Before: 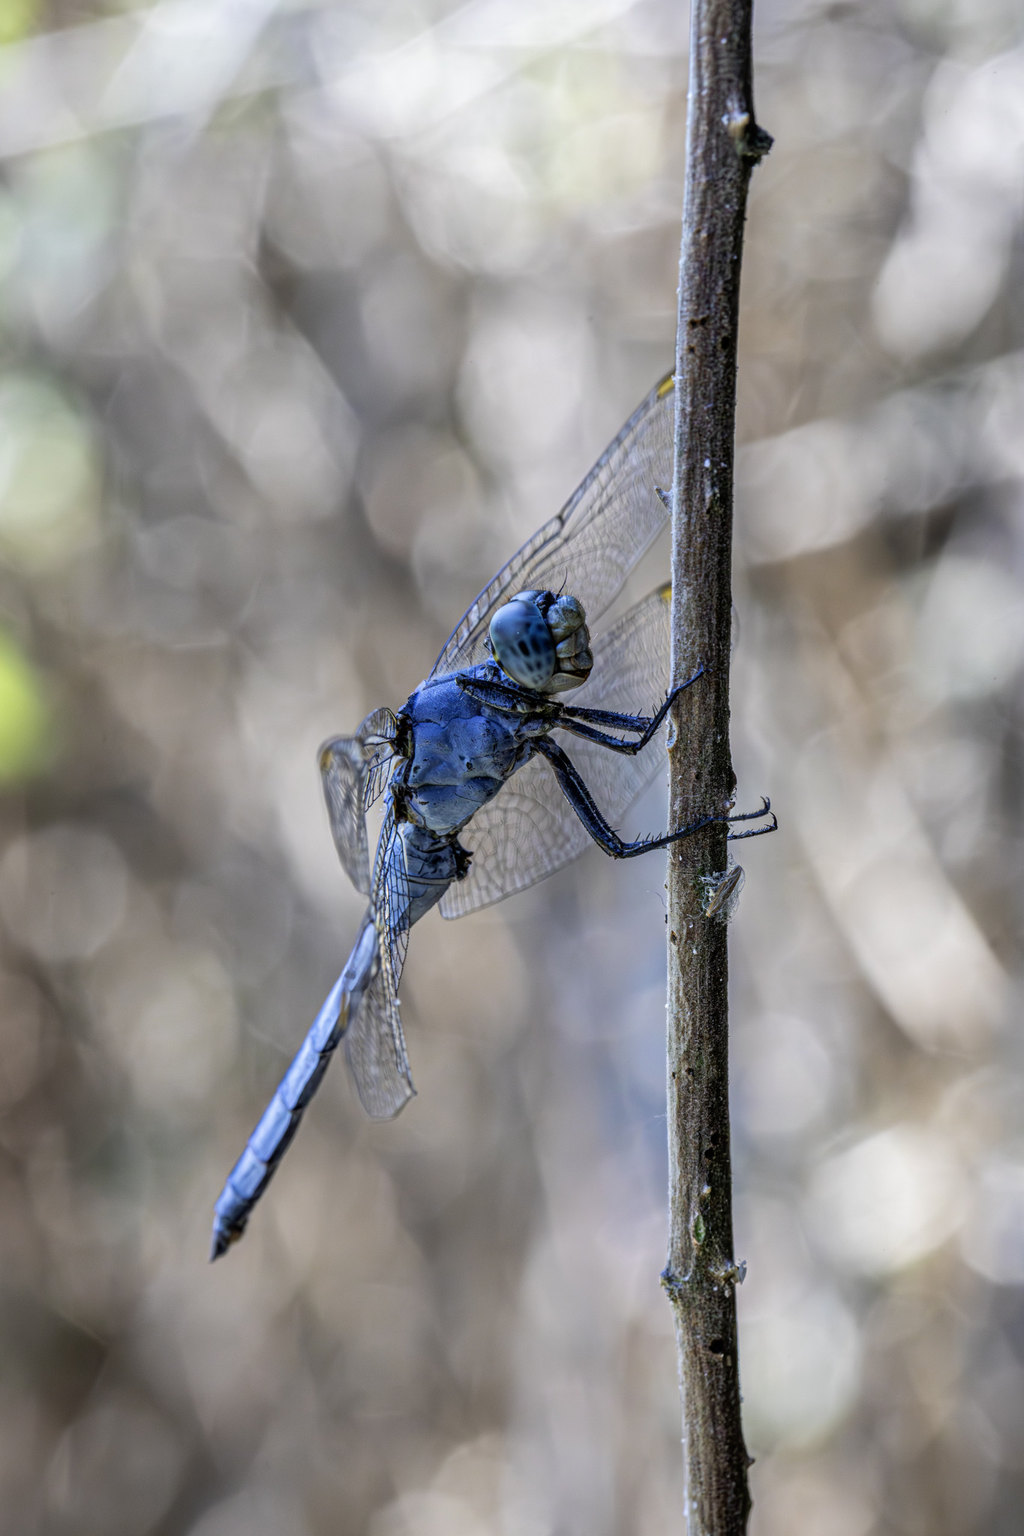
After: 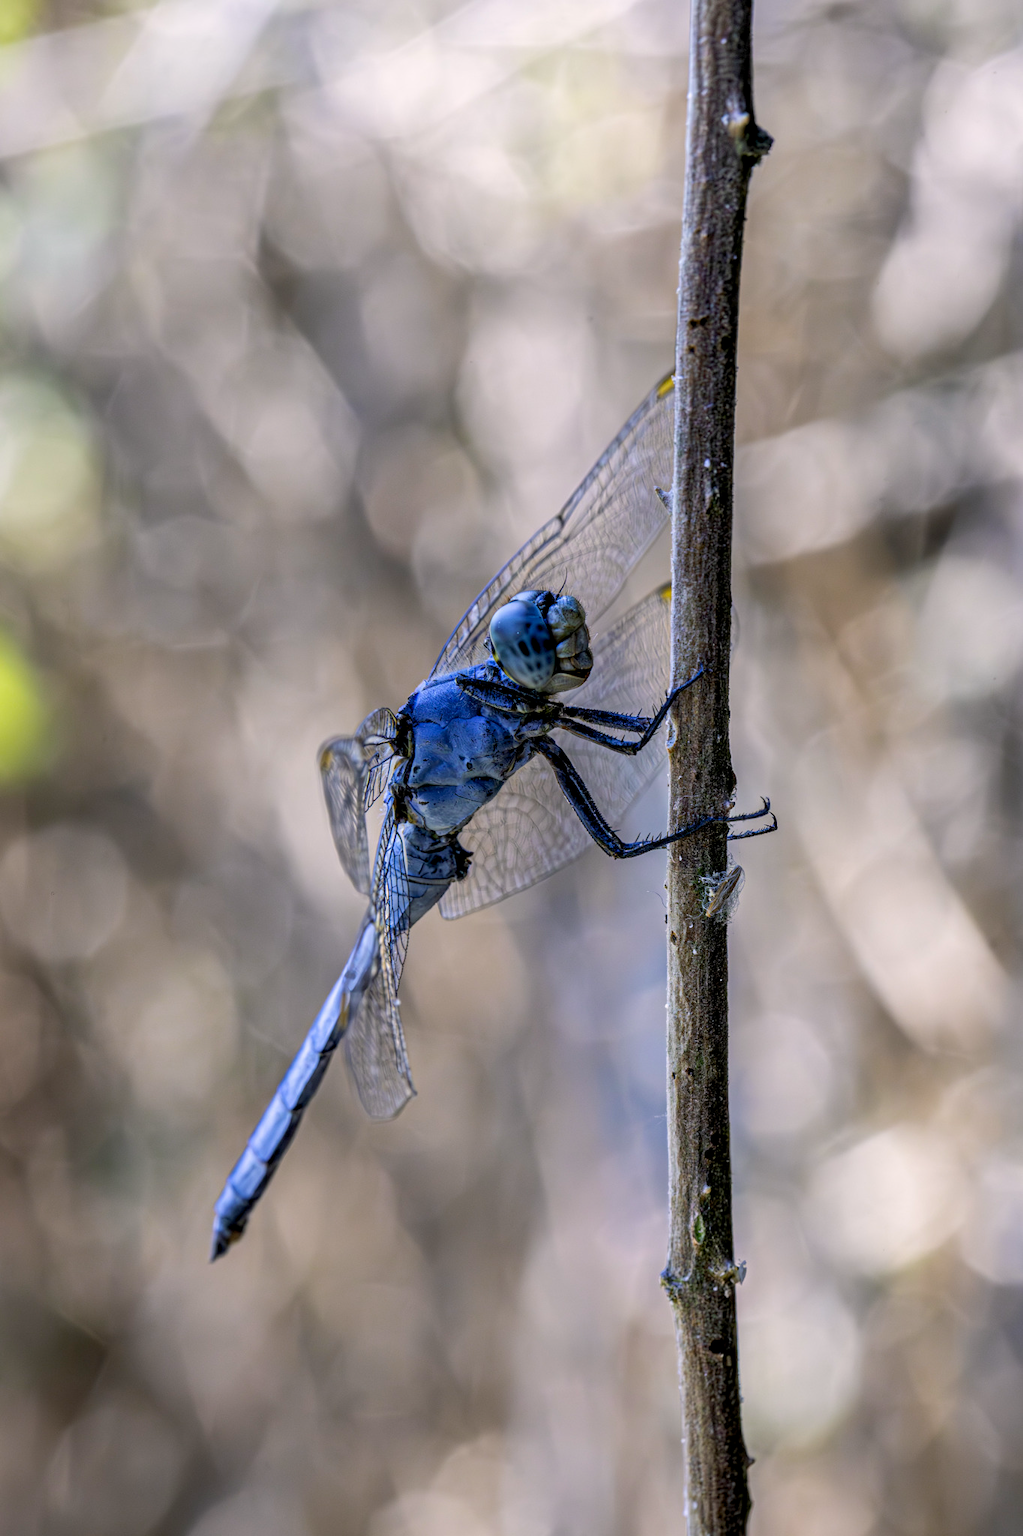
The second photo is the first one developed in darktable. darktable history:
color balance rgb: highlights gain › chroma 0.999%, highlights gain › hue 29.61°, global offset › luminance -0.469%, perceptual saturation grading › global saturation 25.376%
